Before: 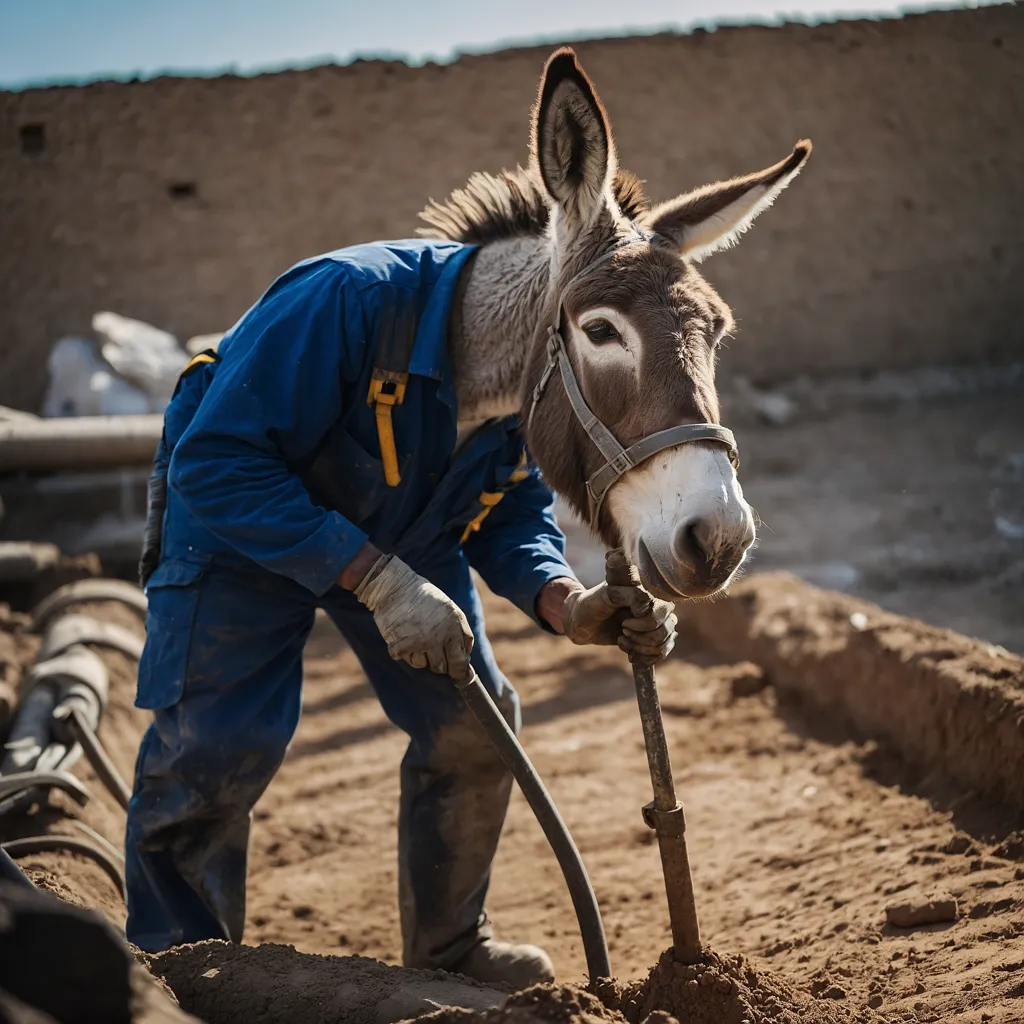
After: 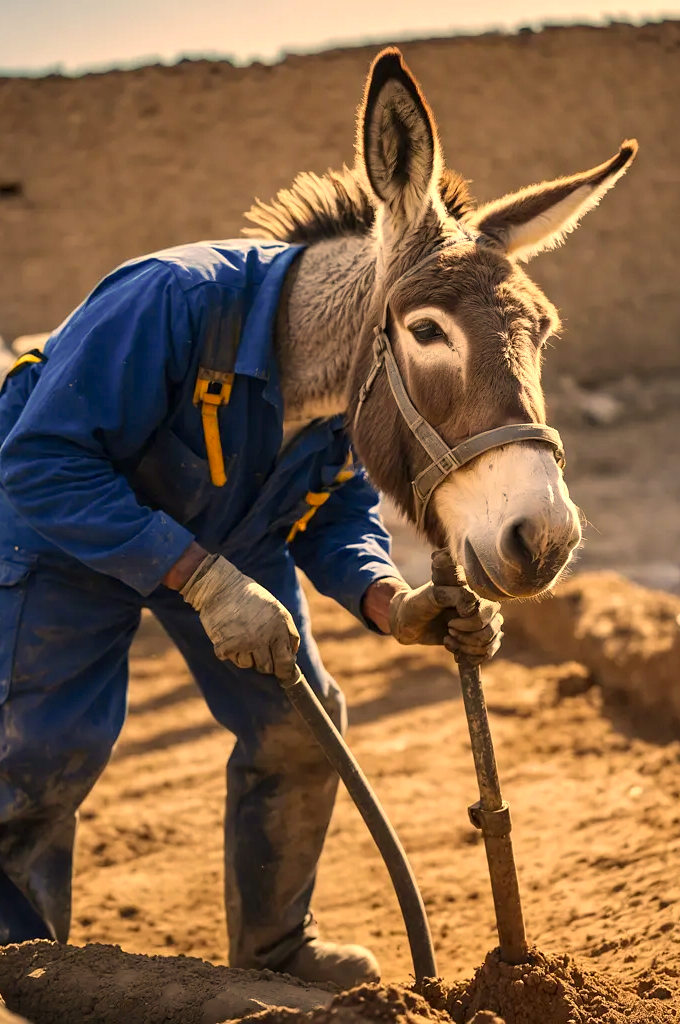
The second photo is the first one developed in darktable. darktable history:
crop: left 17.014%, right 16.549%
color correction: highlights a* 14.82, highlights b* 31.9
local contrast: highlights 106%, shadows 99%, detail 120%, midtone range 0.2
levels: levels [0, 0.435, 0.917]
